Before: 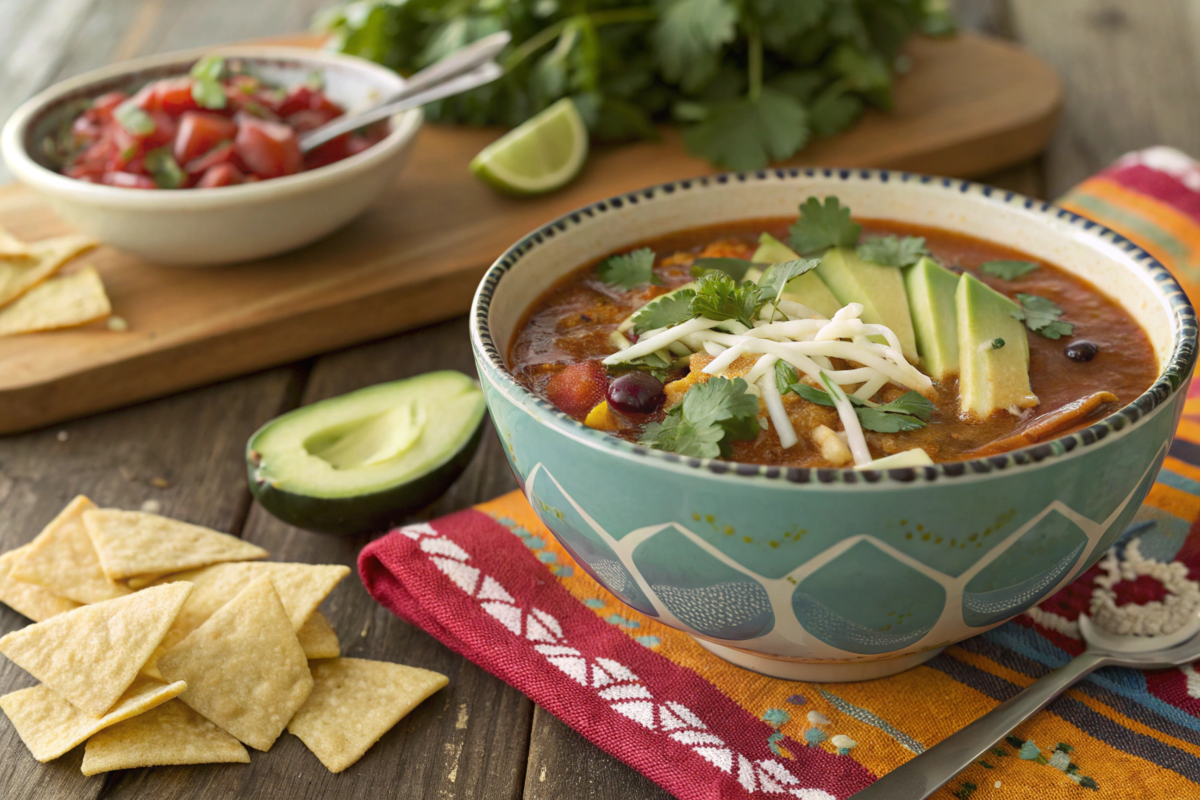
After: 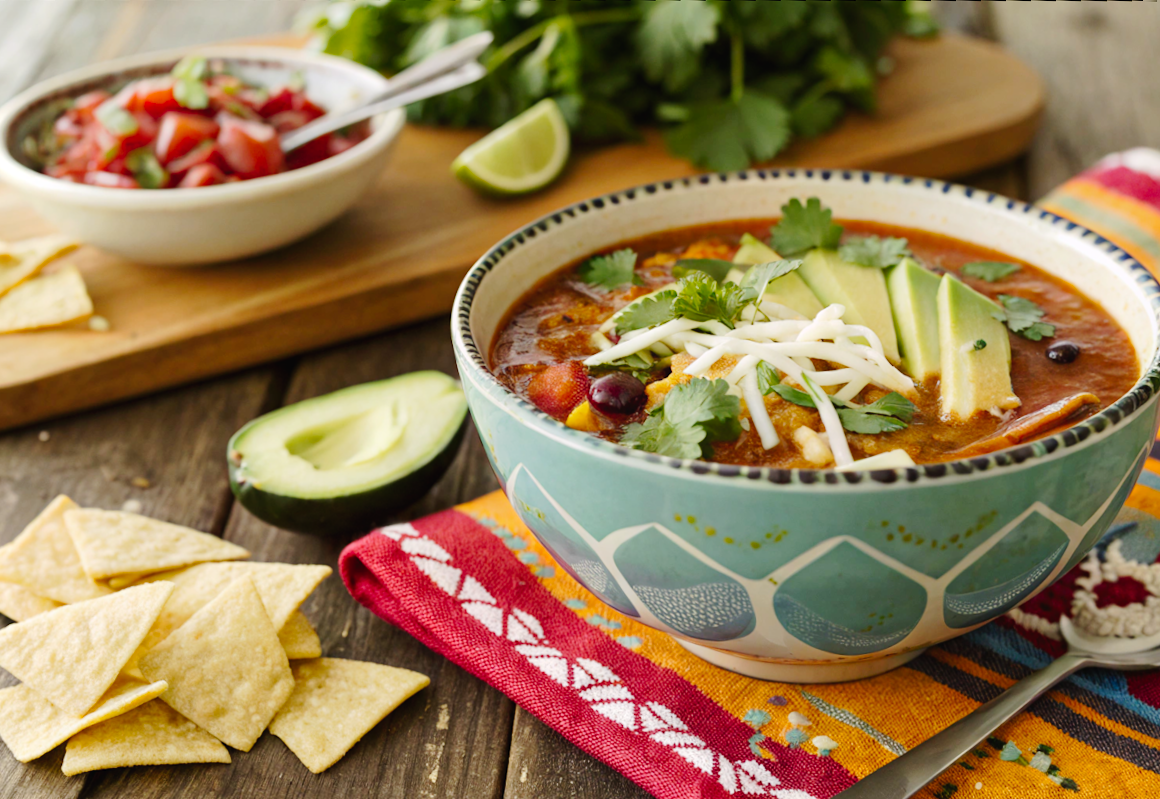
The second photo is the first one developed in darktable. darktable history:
crop and rotate: angle -2.38°
tone curve: curves: ch0 [(0, 0) (0.003, 0.013) (0.011, 0.016) (0.025, 0.021) (0.044, 0.029) (0.069, 0.039) (0.1, 0.056) (0.136, 0.085) (0.177, 0.14) (0.224, 0.201) (0.277, 0.28) (0.335, 0.372) (0.399, 0.475) (0.468, 0.567) (0.543, 0.643) (0.623, 0.722) (0.709, 0.801) (0.801, 0.859) (0.898, 0.927) (1, 1)], preserve colors none
rotate and perspective: rotation -2.29°, automatic cropping off
